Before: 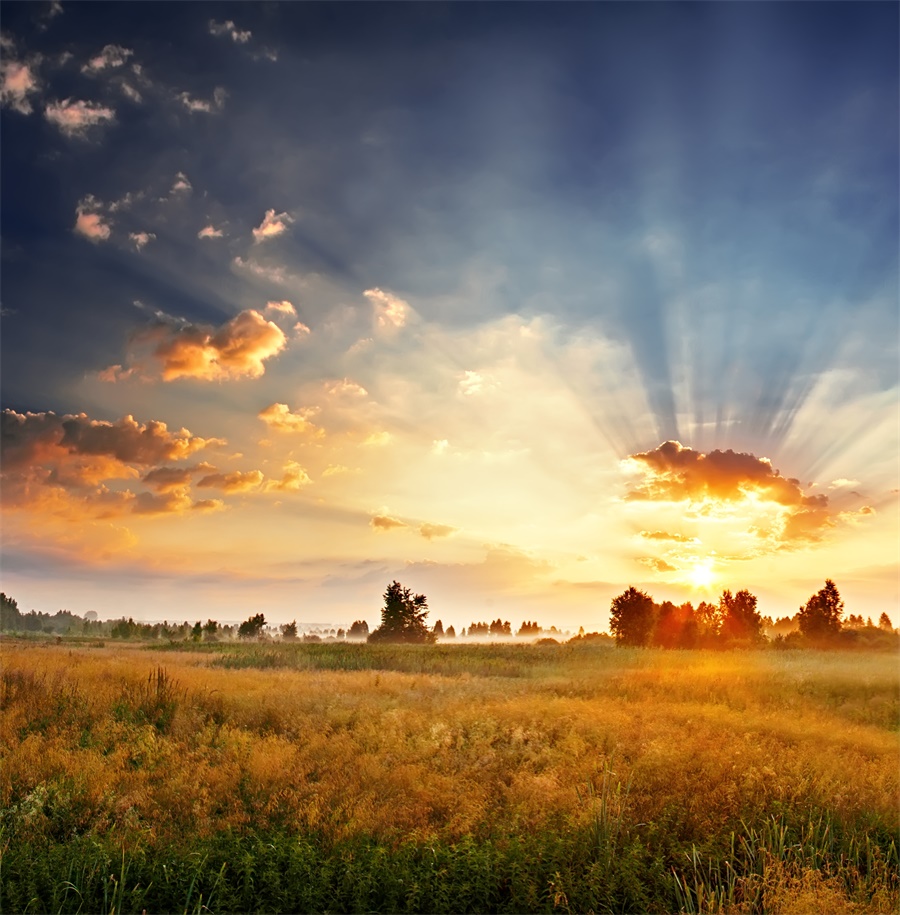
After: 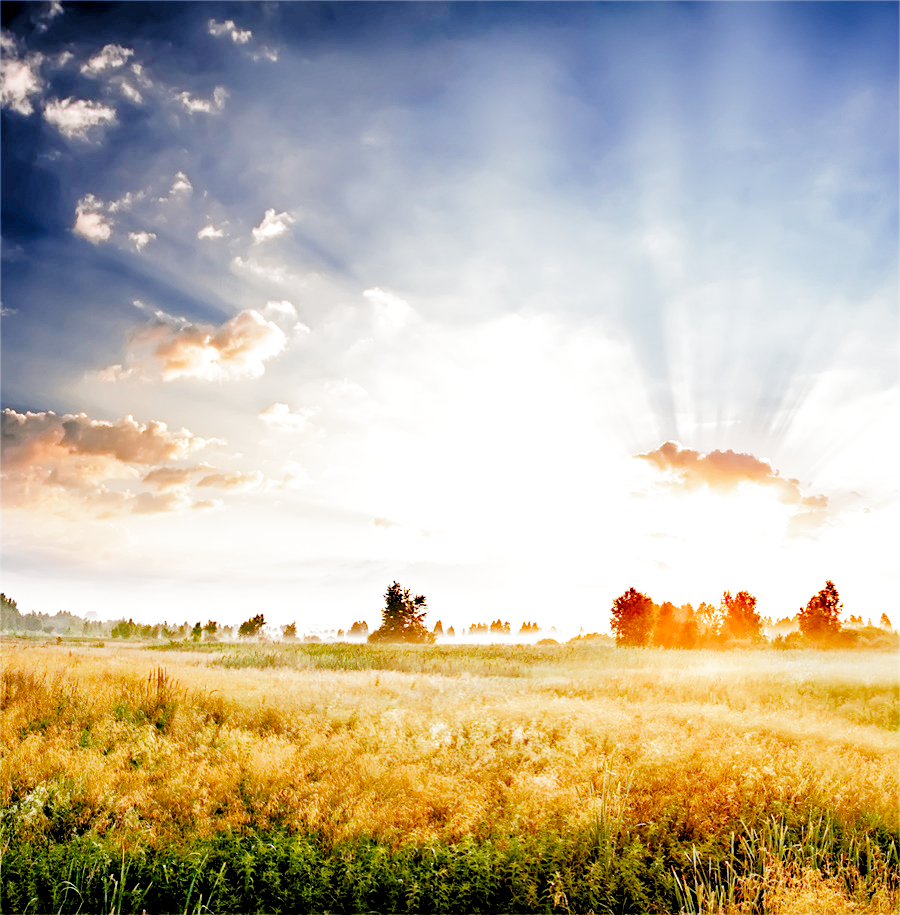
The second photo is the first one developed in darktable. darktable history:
filmic rgb: black relative exposure -2.85 EV, white relative exposure 4.56 EV, hardness 1.77, contrast 1.25, preserve chrominance no, color science v5 (2021)
local contrast: highlights 100%, shadows 100%, detail 120%, midtone range 0.2
exposure: black level correction 0, exposure 2.138 EV, compensate exposure bias true, compensate highlight preservation false
